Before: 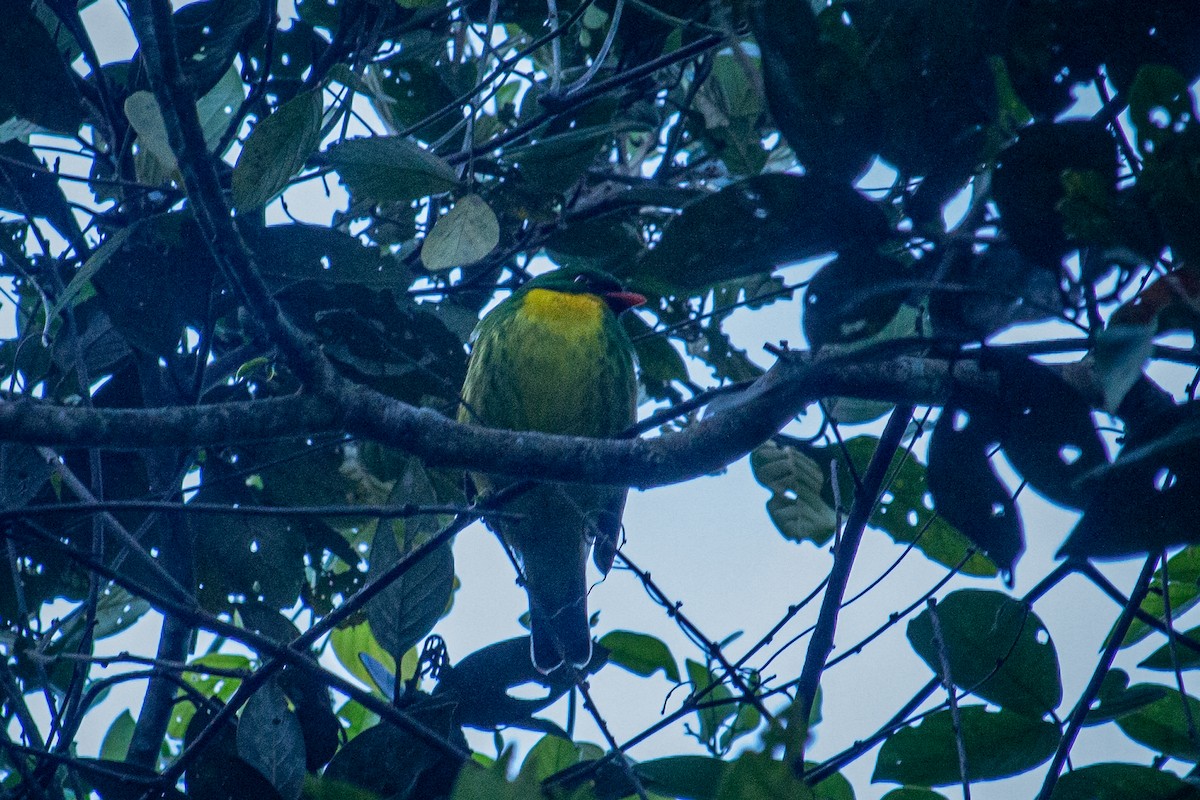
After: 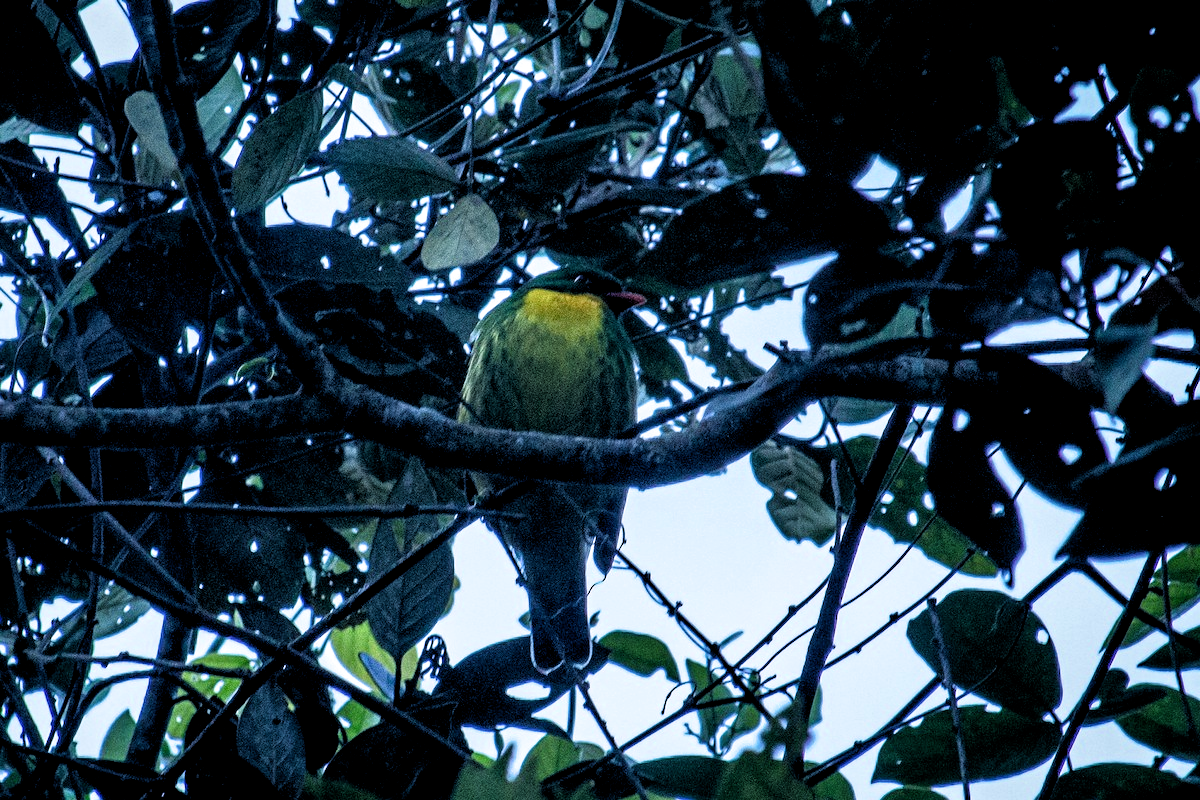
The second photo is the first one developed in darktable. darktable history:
filmic rgb: white relative exposure 2.2 EV, hardness 6.97
rgb levels: levels [[0.013, 0.434, 0.89], [0, 0.5, 1], [0, 0.5, 1]]
